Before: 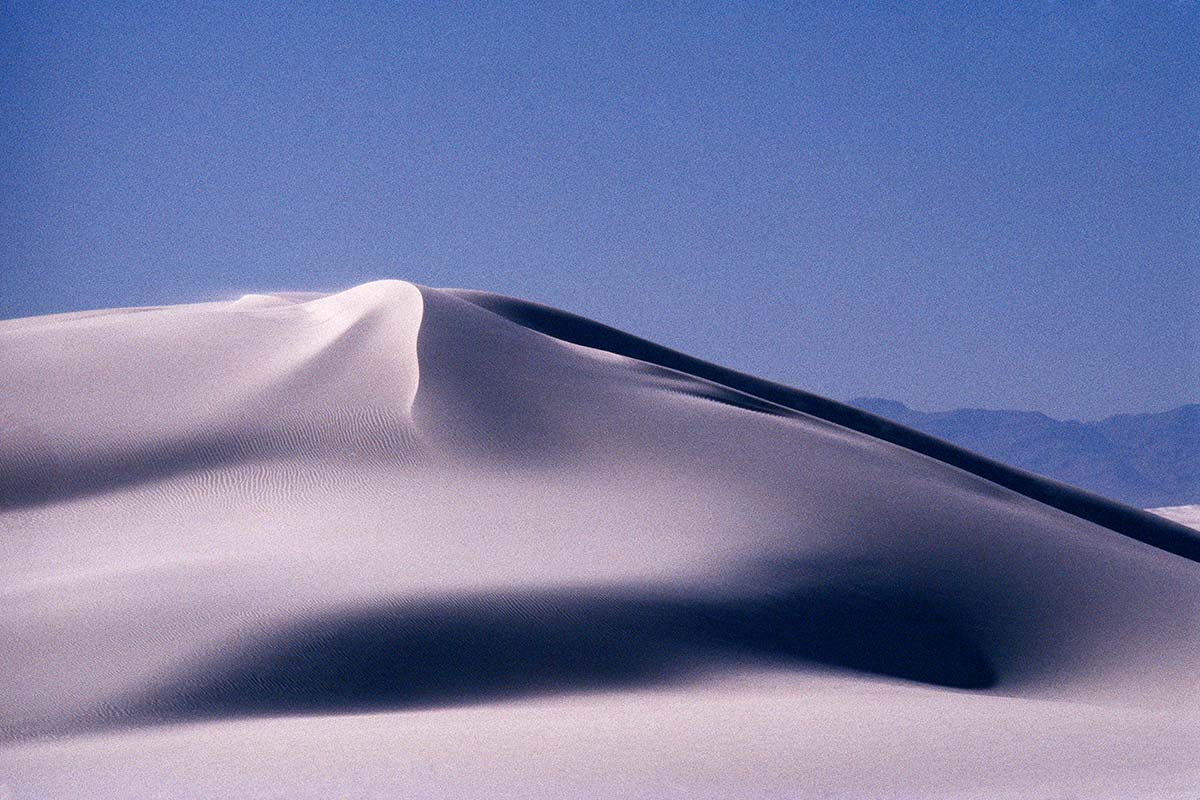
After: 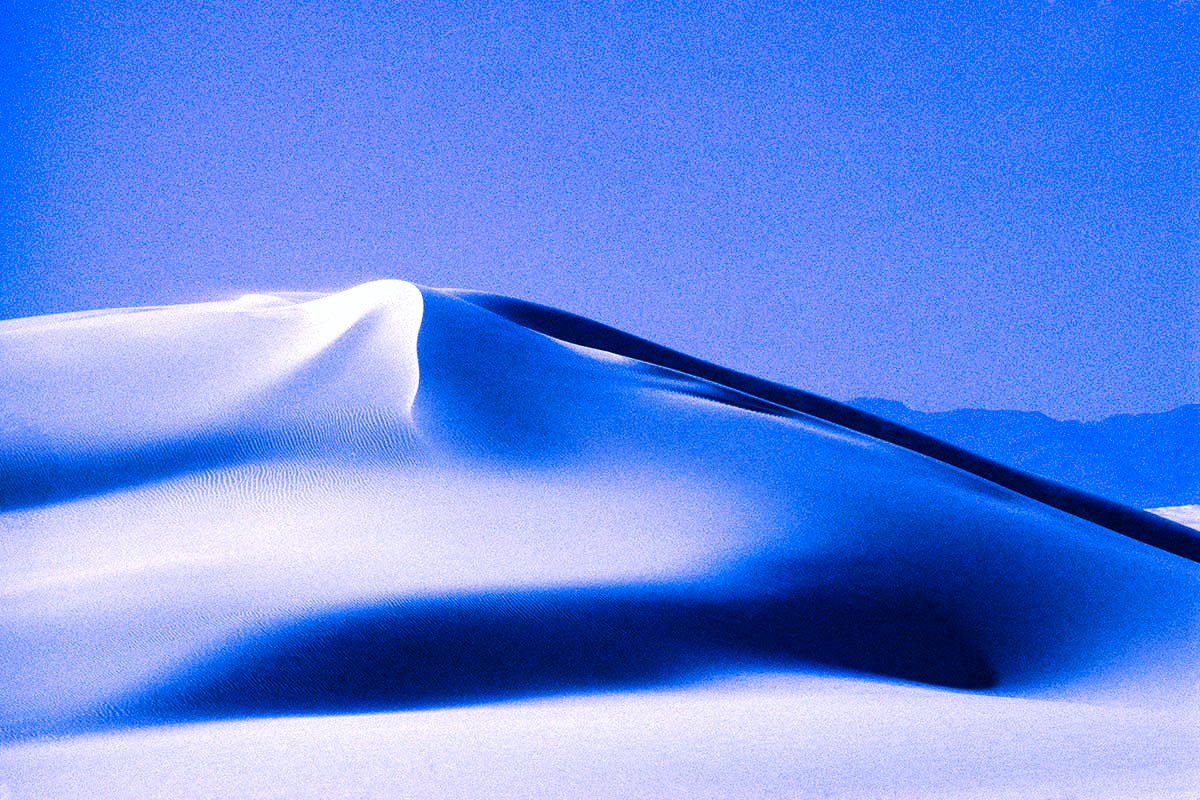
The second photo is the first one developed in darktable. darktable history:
color contrast: green-magenta contrast 0.8, blue-yellow contrast 1.1, unbound 0
tone curve: curves: ch0 [(0, 0) (0.003, 0.002) (0.011, 0.006) (0.025, 0.014) (0.044, 0.025) (0.069, 0.039) (0.1, 0.056) (0.136, 0.082) (0.177, 0.116) (0.224, 0.163) (0.277, 0.233) (0.335, 0.311) (0.399, 0.396) (0.468, 0.488) (0.543, 0.588) (0.623, 0.695) (0.709, 0.809) (0.801, 0.912) (0.898, 0.997) (1, 1)], preserve colors none
white balance: red 0.766, blue 1.537
